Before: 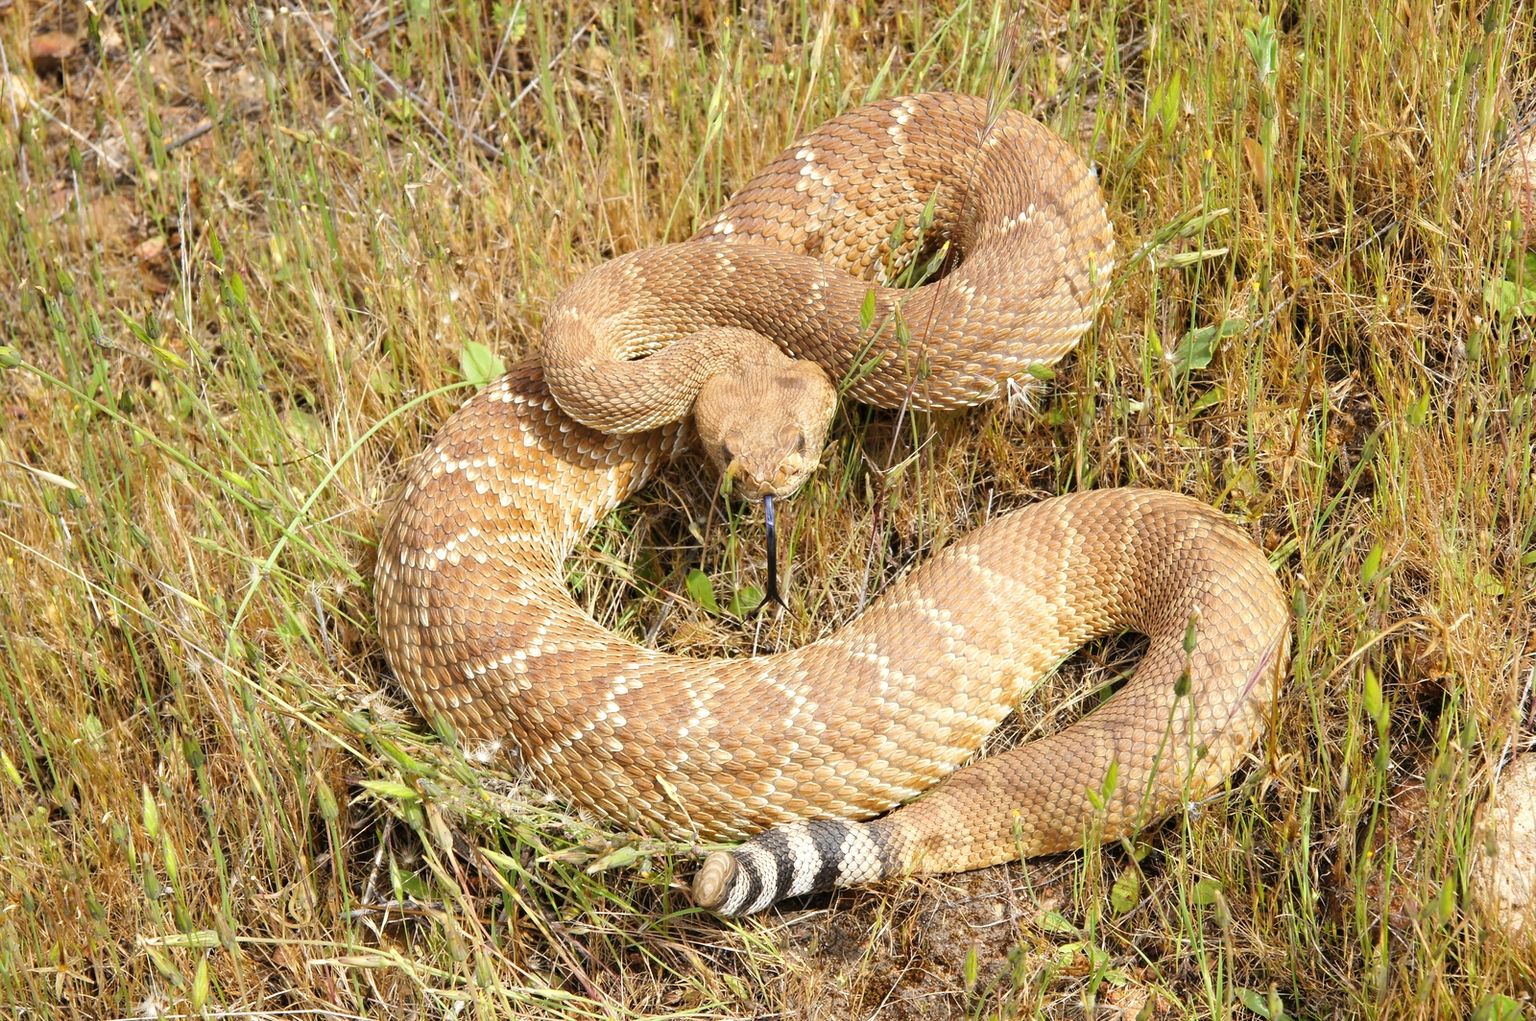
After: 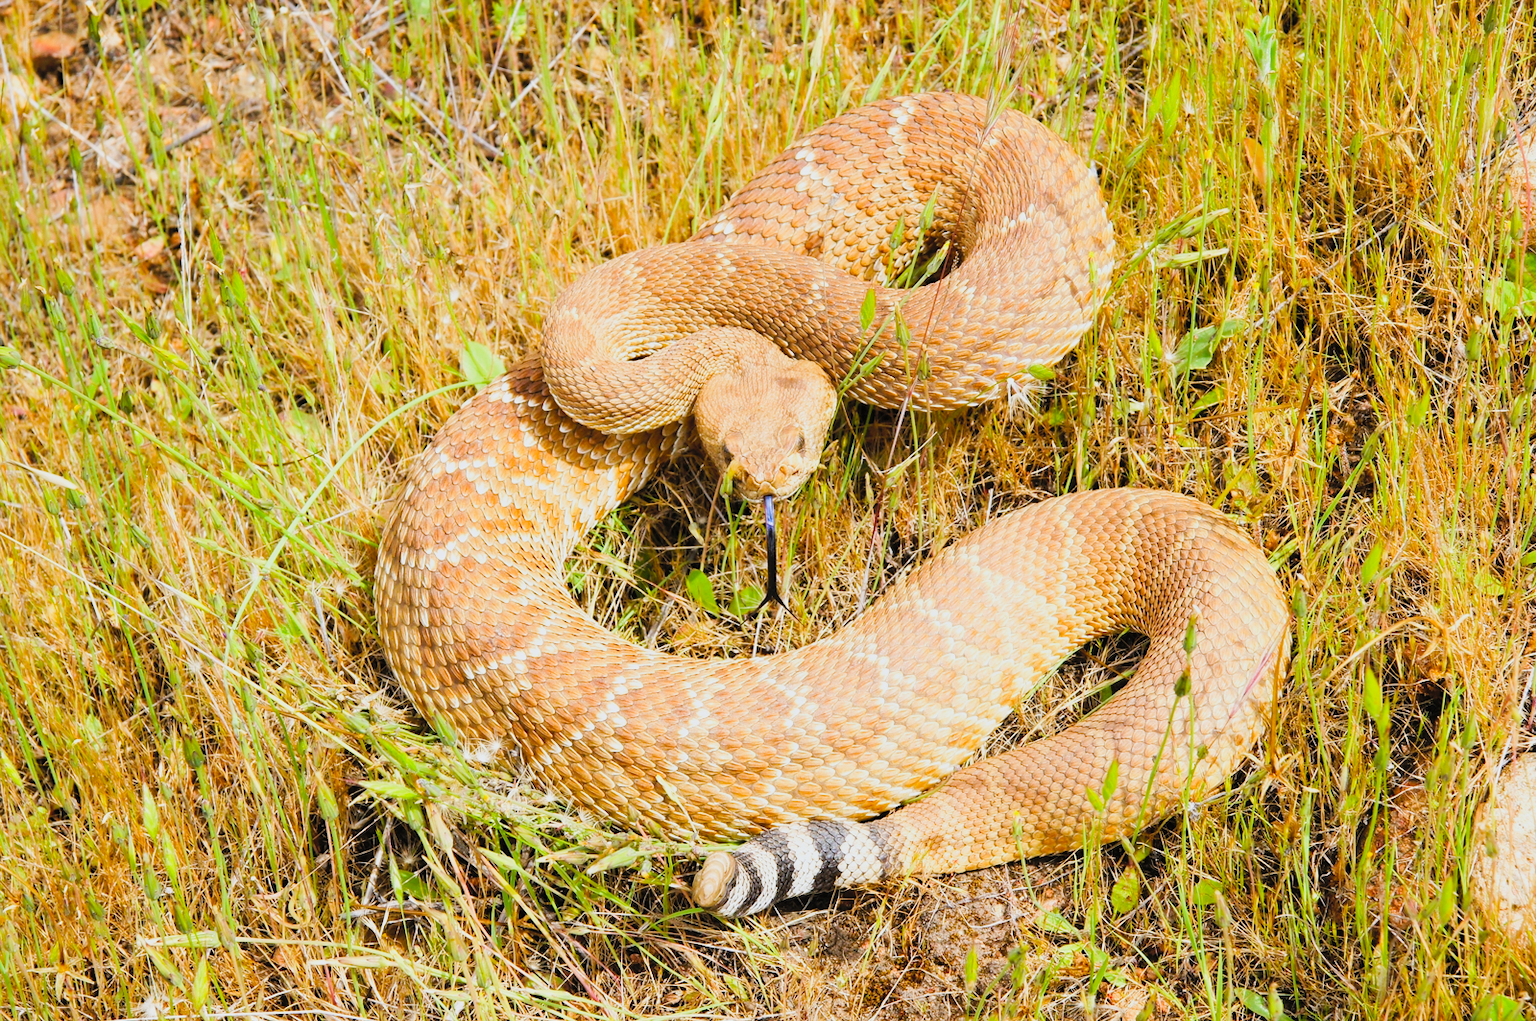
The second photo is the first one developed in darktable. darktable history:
tone equalizer: on, module defaults
white balance: red 0.974, blue 1.044
contrast brightness saturation: contrast 0.07, brightness 0.18, saturation 0.4
sigmoid: on, module defaults
